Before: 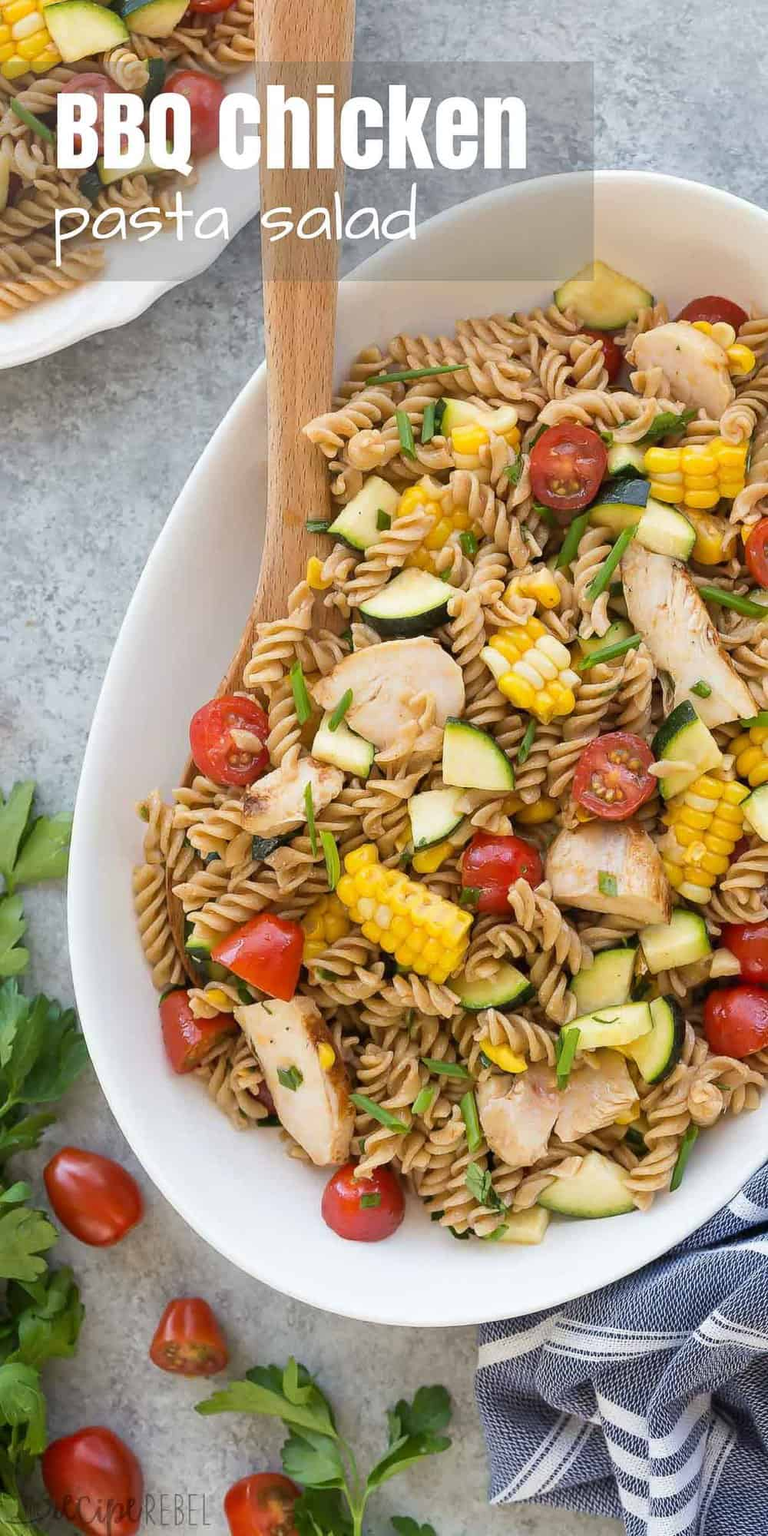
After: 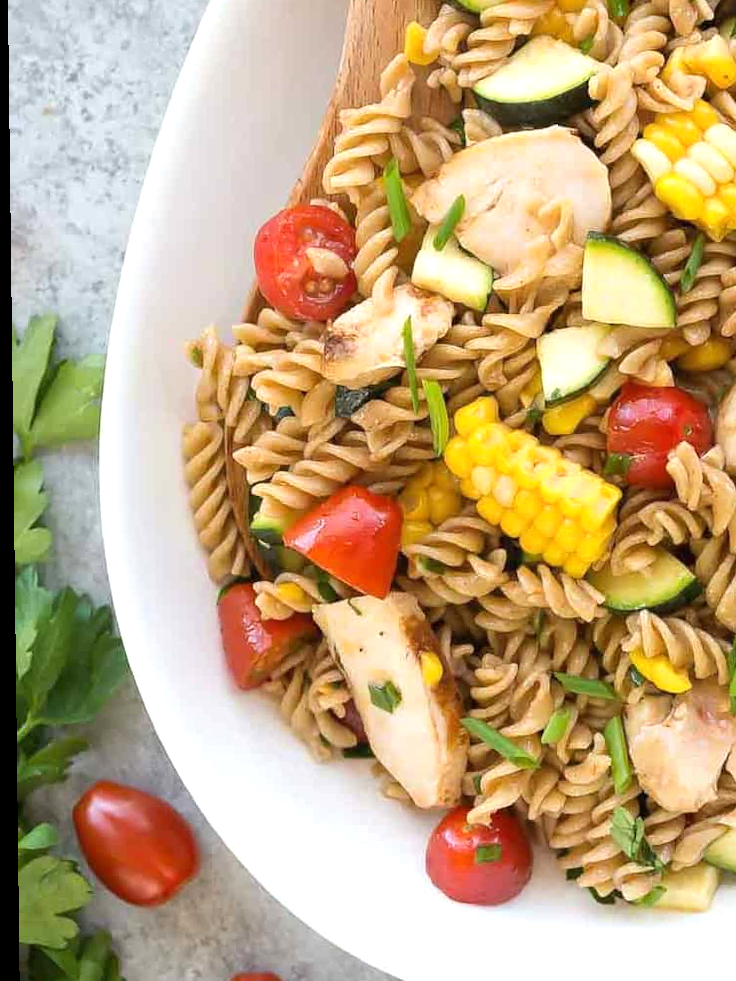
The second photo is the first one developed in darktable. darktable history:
rotate and perspective: lens shift (vertical) 0.048, lens shift (horizontal) -0.024, automatic cropping off
crop: top 36.498%, right 27.964%, bottom 14.995%
exposure: exposure 0.375 EV, compensate highlight preservation false
